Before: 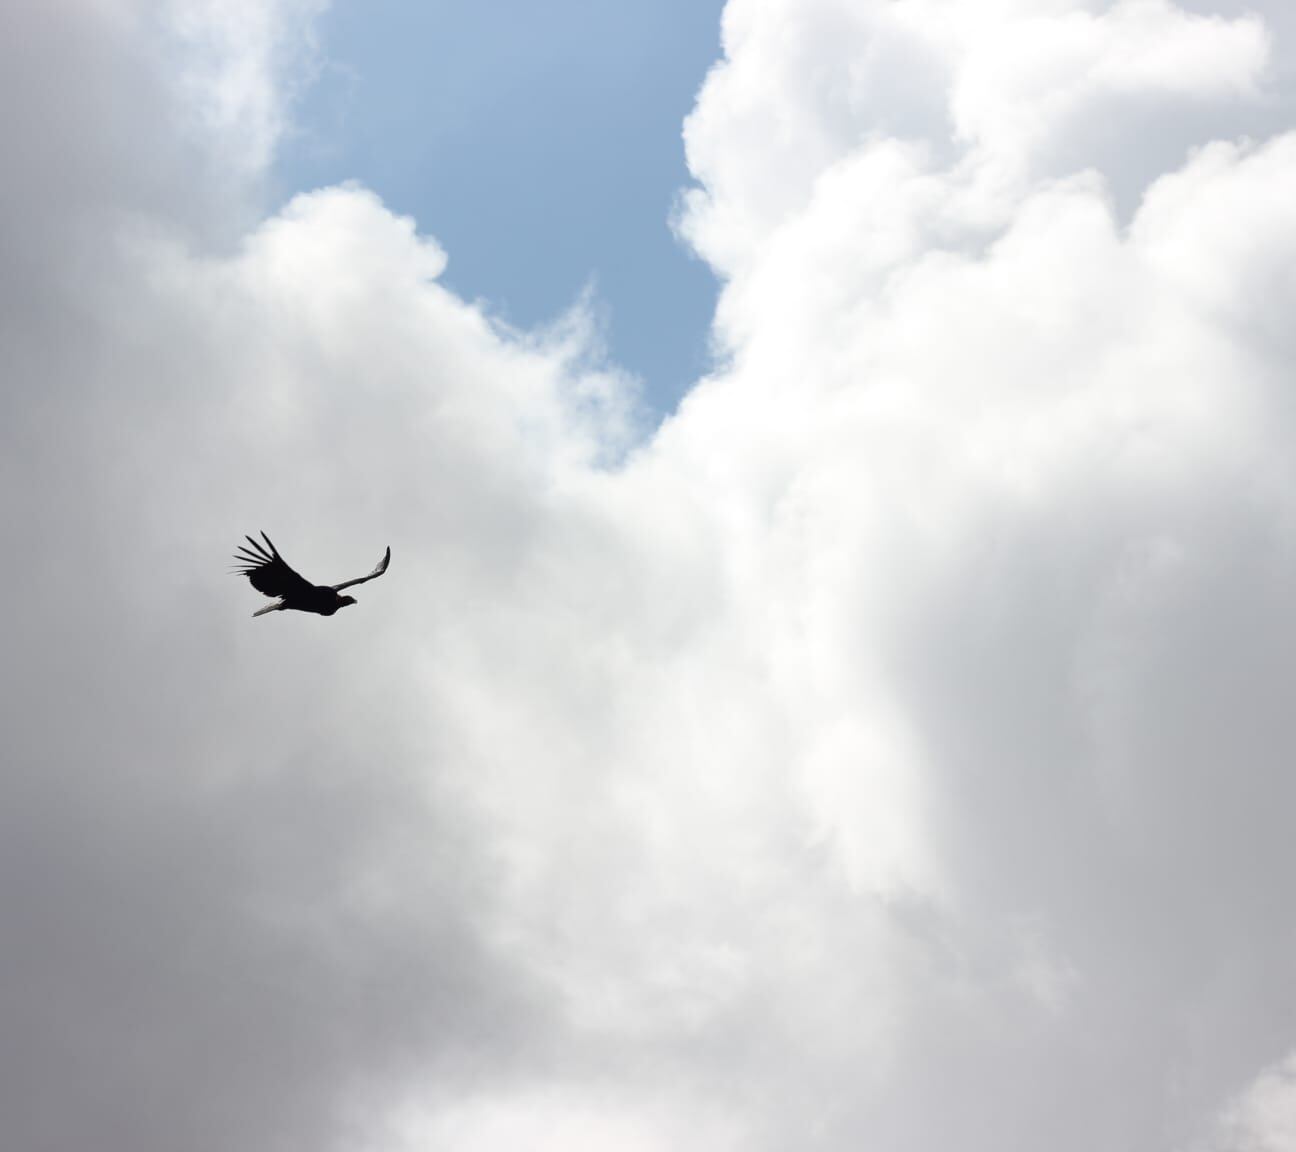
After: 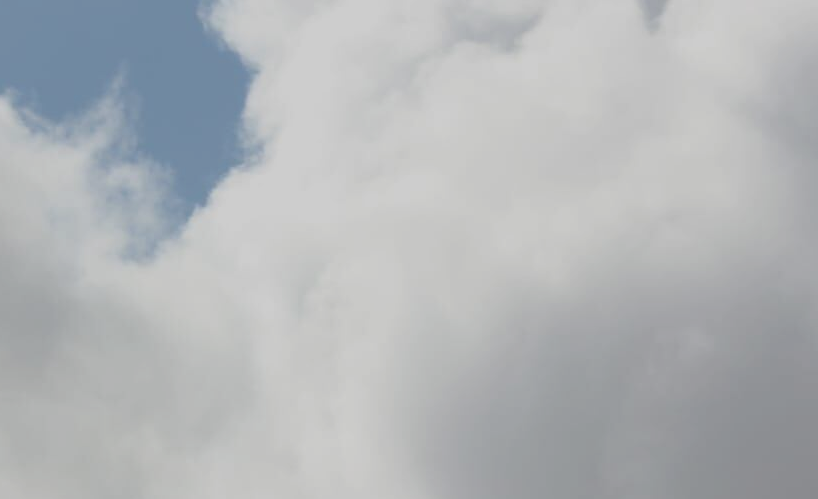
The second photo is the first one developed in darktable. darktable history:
crop: left 36.269%, top 18.192%, right 0.554%, bottom 38.459%
exposure: black level correction 0, exposure -0.716 EV, compensate highlight preservation false
